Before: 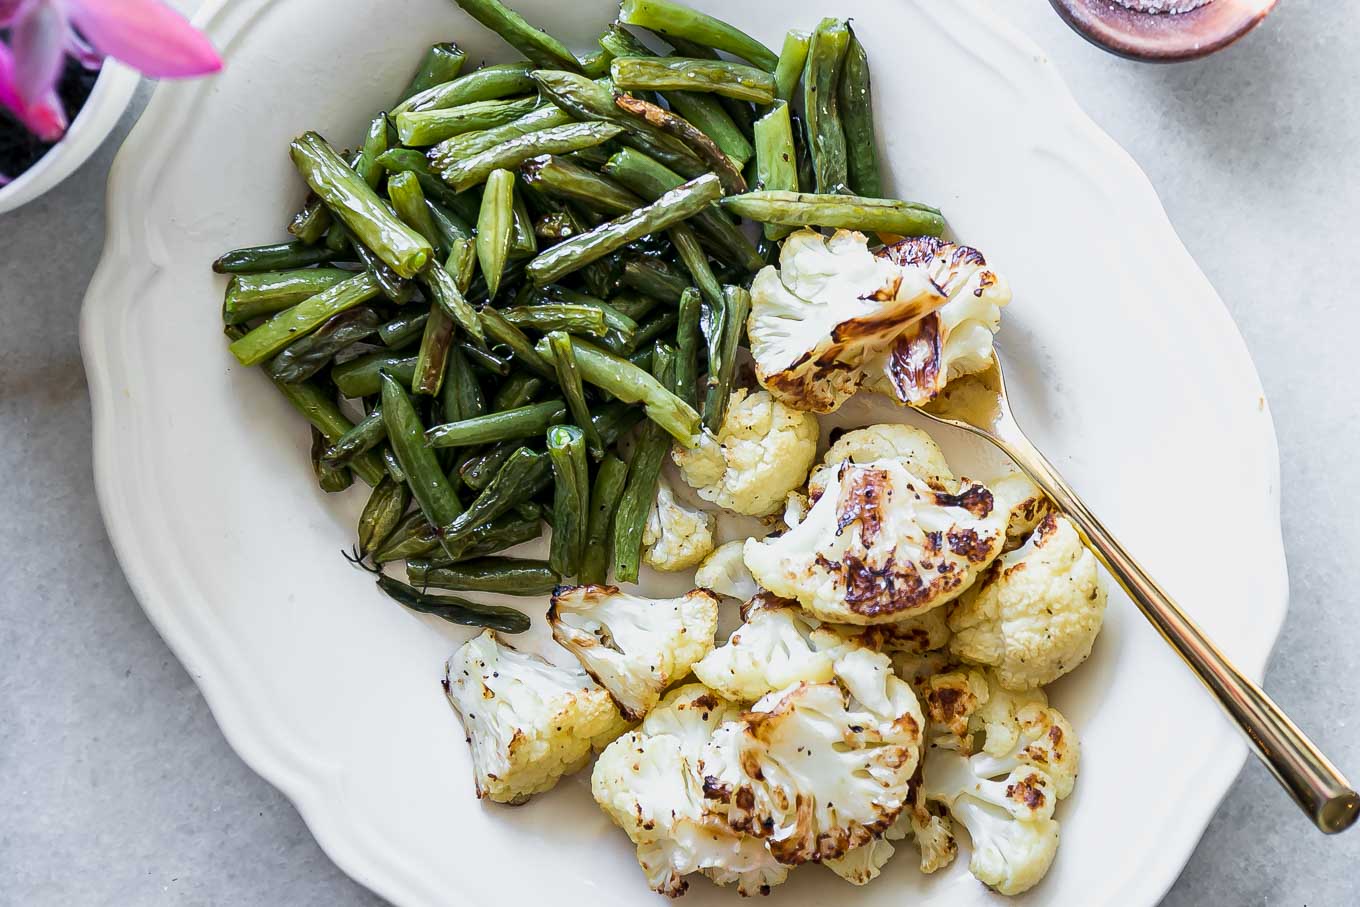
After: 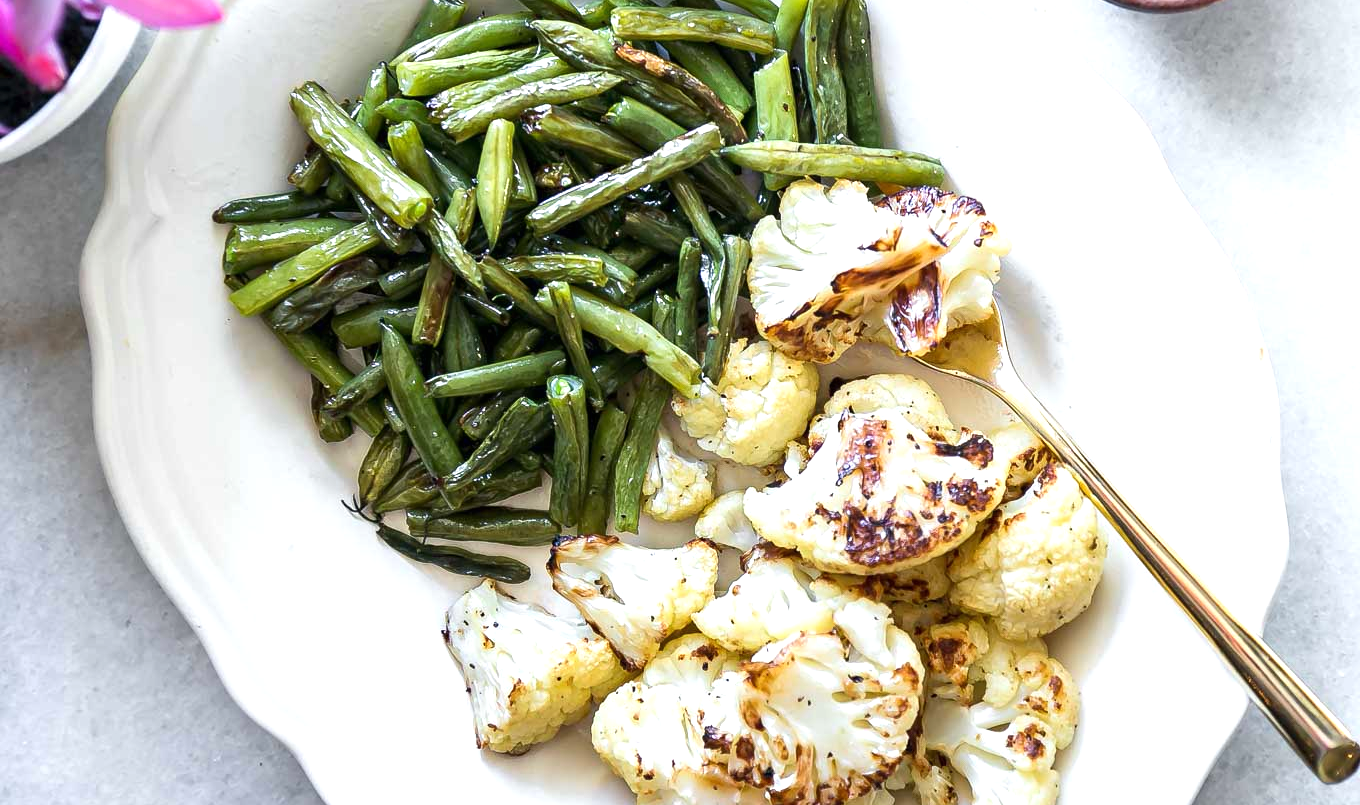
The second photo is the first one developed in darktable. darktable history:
exposure: black level correction 0, exposure 0.5 EV, compensate exposure bias true, compensate highlight preservation false
crop and rotate: top 5.609%, bottom 5.609%
